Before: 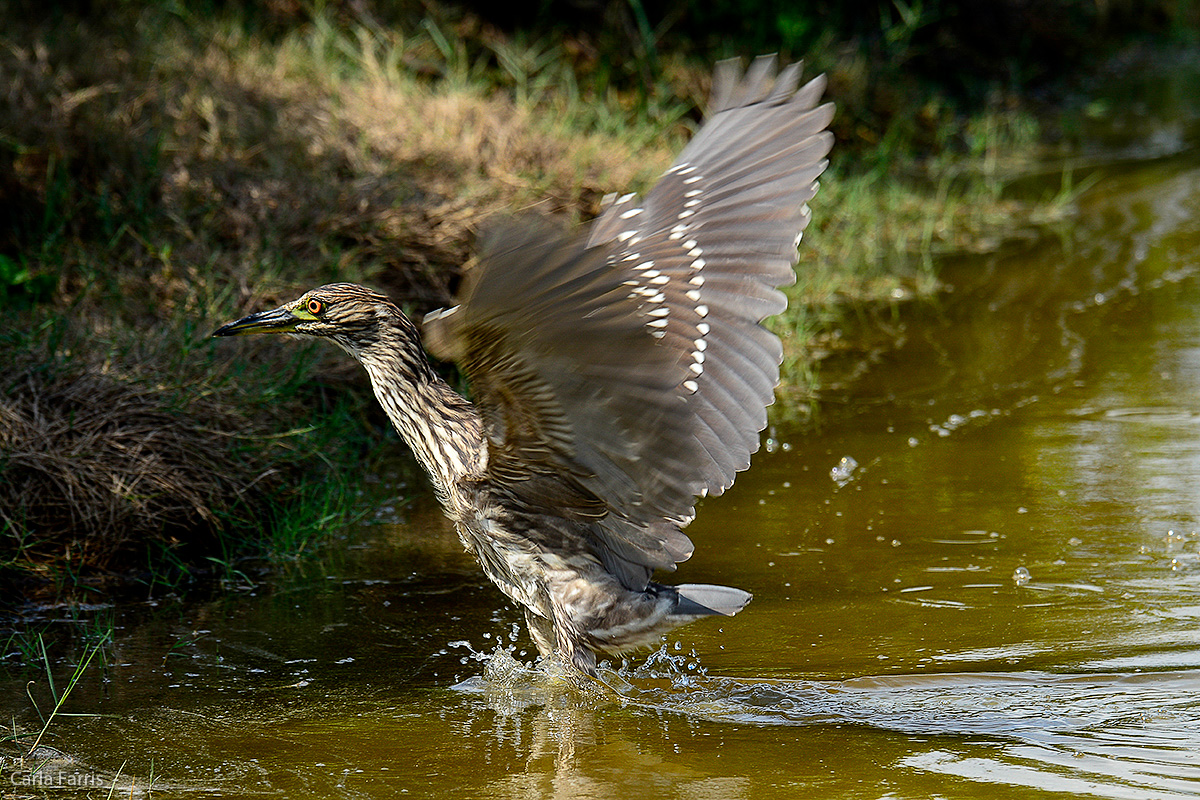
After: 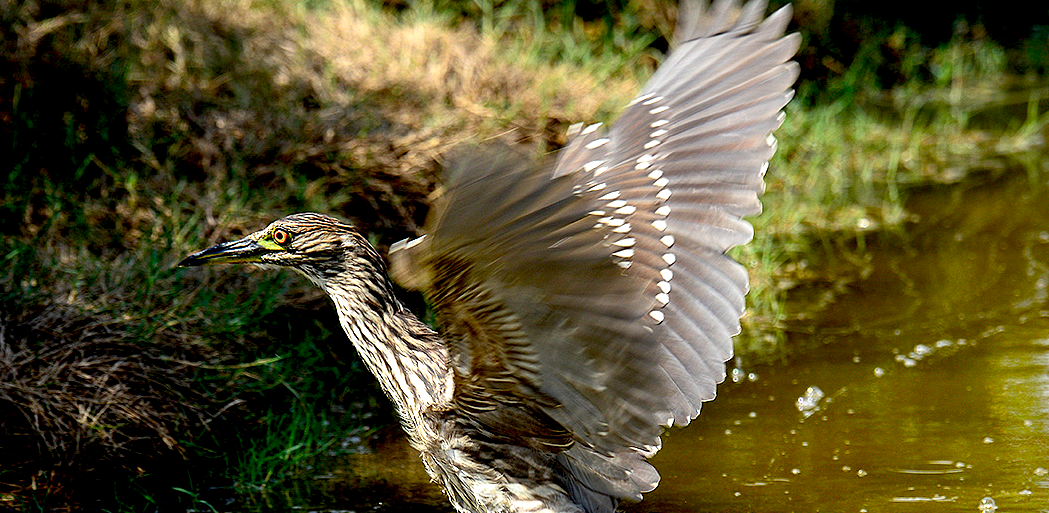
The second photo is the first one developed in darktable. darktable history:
exposure: black level correction 0.012, compensate exposure bias true, compensate highlight preservation false
crop: left 2.891%, top 8.862%, right 9.681%, bottom 26.669%
